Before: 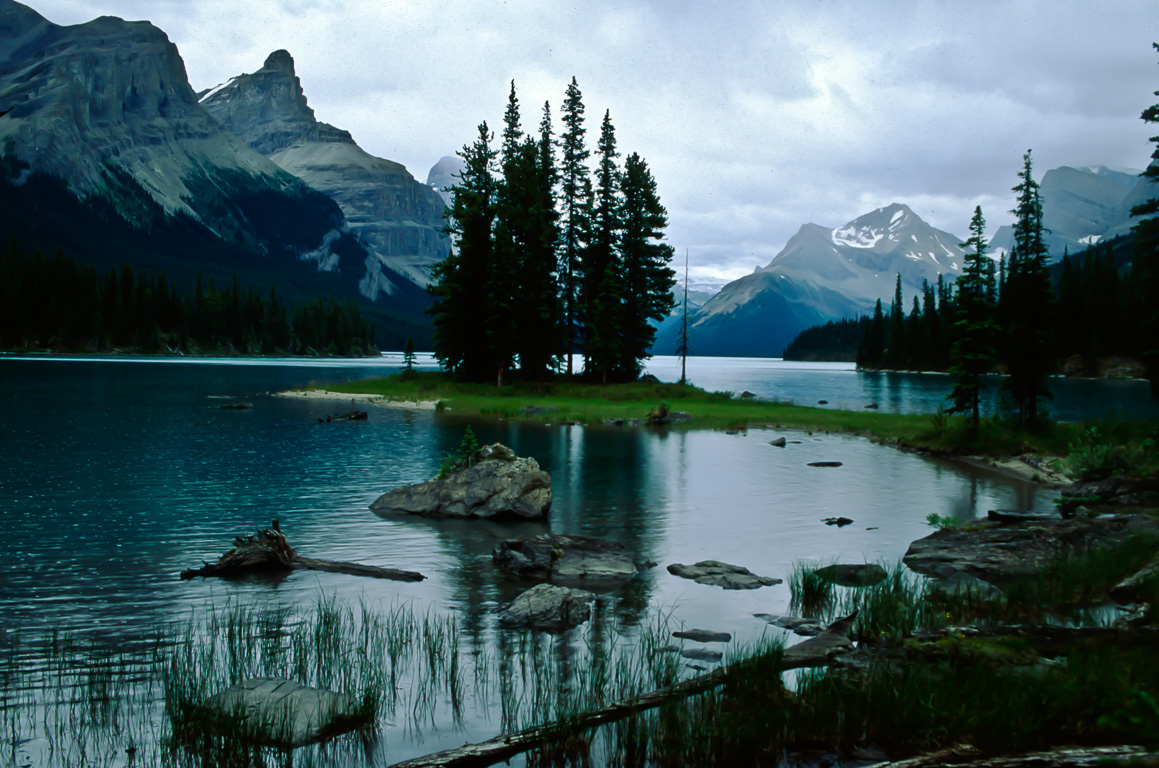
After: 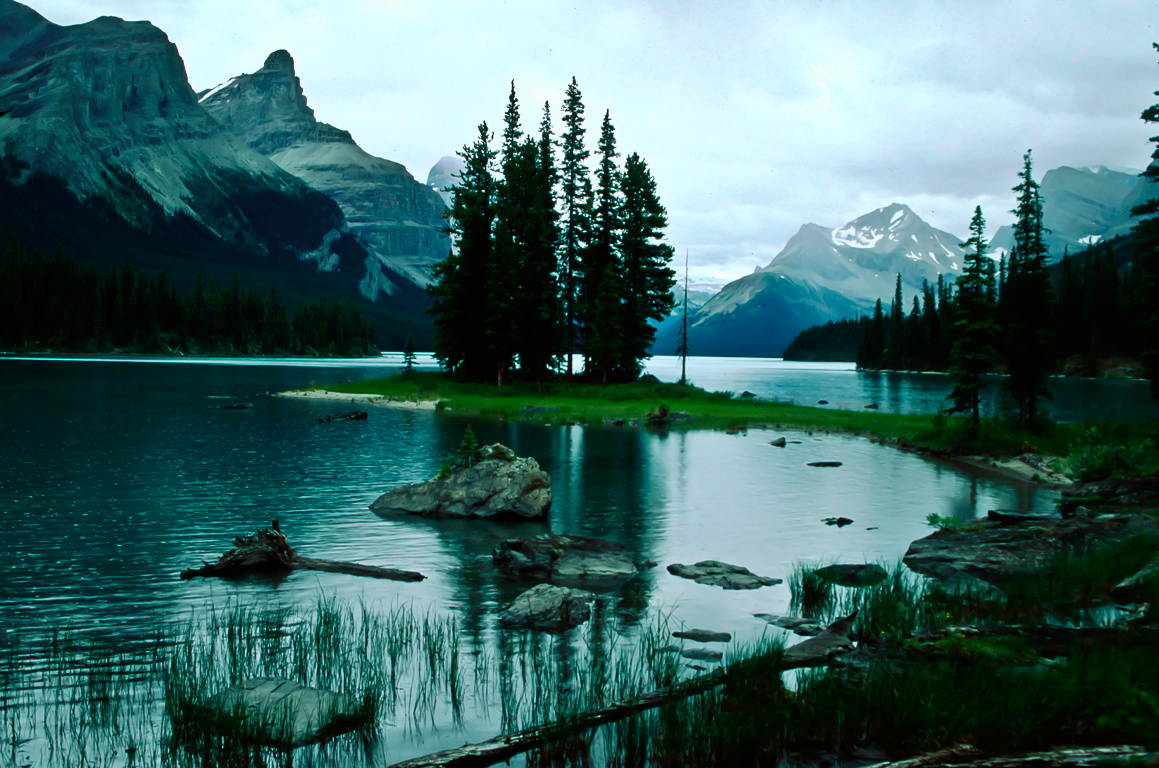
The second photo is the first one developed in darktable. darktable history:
tone curve: curves: ch0 [(0, 0) (0.051, 0.047) (0.102, 0.099) (0.236, 0.249) (0.429, 0.473) (0.67, 0.755) (0.875, 0.948) (1, 0.985)]; ch1 [(0, 0) (0.339, 0.298) (0.402, 0.363) (0.453, 0.413) (0.485, 0.469) (0.494, 0.493) (0.504, 0.502) (0.515, 0.526) (0.563, 0.591) (0.597, 0.639) (0.834, 0.888) (1, 1)]; ch2 [(0, 0) (0.362, 0.353) (0.425, 0.439) (0.501, 0.501) (0.537, 0.538) (0.58, 0.59) (0.642, 0.669) (0.773, 0.856) (1, 1)], color space Lab, independent channels, preserve colors none
